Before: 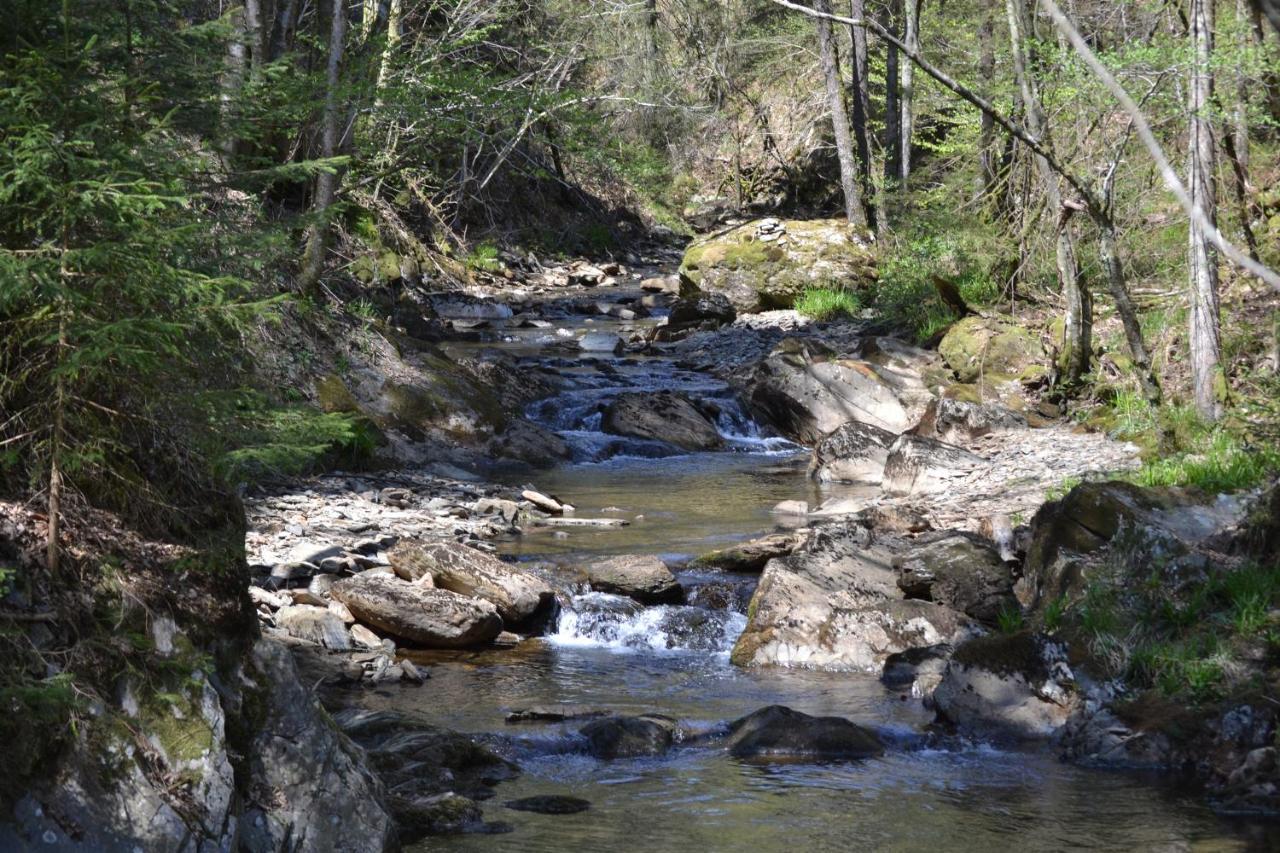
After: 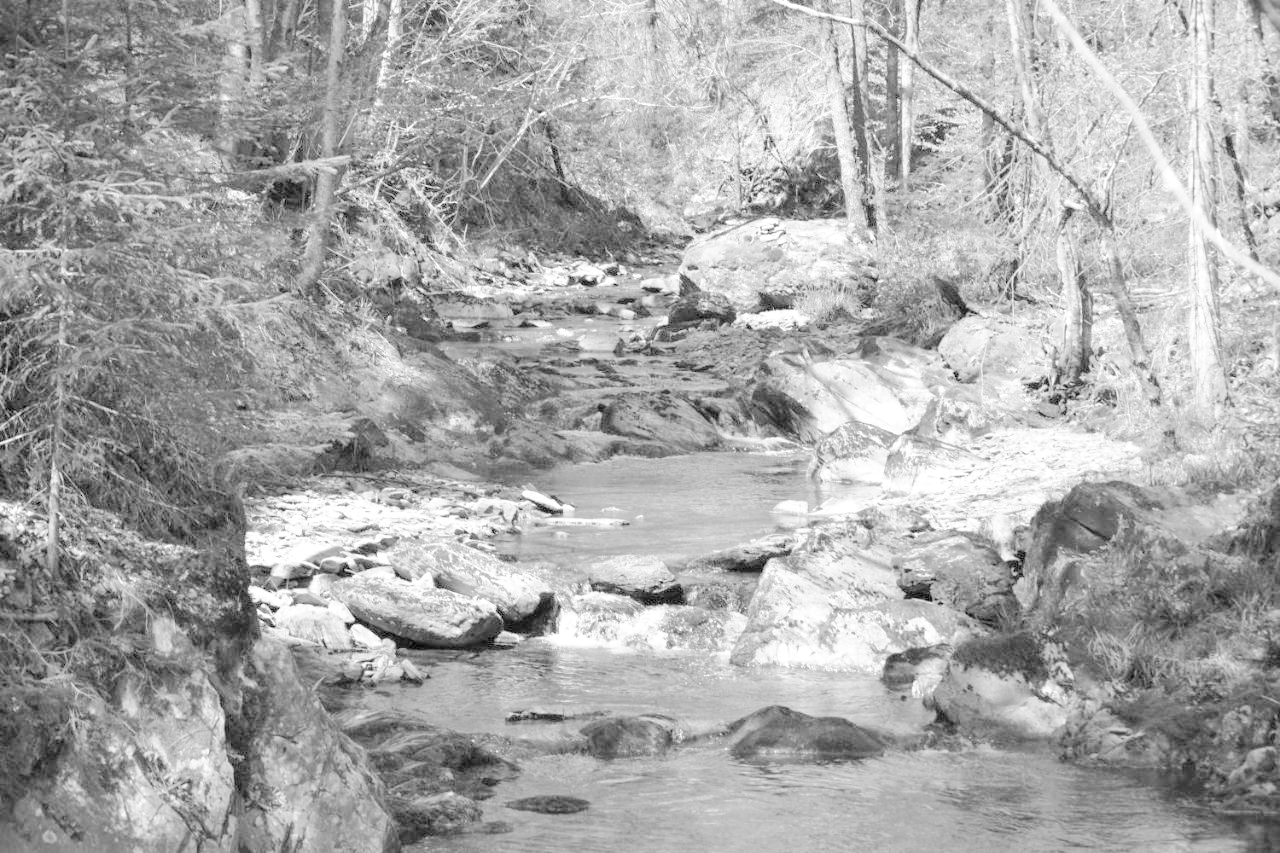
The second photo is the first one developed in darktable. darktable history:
tone curve: curves: ch0 [(0, 0) (0.003, 0) (0.011, 0.002) (0.025, 0.004) (0.044, 0.007) (0.069, 0.015) (0.1, 0.025) (0.136, 0.04) (0.177, 0.09) (0.224, 0.152) (0.277, 0.239) (0.335, 0.335) (0.399, 0.43) (0.468, 0.524) (0.543, 0.621) (0.623, 0.712) (0.709, 0.789) (0.801, 0.871) (0.898, 0.951) (1, 1)], preserve colors none
color look up table: target L [92.43, 75.5, 58.78, 63.66, 80.43, 77.55, 61.18, 53.67, 62.88, 54.28, 31.34, 17.13, 200.64, 100.33, 80.83, 77.55, 57.05, 59.81, 57.05, 49.44, 52.16, 56.4, 53.98, 51.85, 42, 37.3, 34.5, 27.02, 23.57, 89.87, 77.14, 73.56, 68.78, 59.13, 58.09, 66.24, 53.67, 56.1, 49.44, 44.67, 18.73, 25.83, 81.64, 87.74, 78.38, 69.19, 54.89, 47.05, 11.06], target a [-0.004, 0 ×6, 0.003, 0, 0, 0.004, 0.001, 0, 0.001, 0 ×5, 0.001, 0, 0.001, 0, 0, 0.001 ×5, -0.004, 0 ×6, 0.001 ×6, 0 ×4, 0.001, 0.001, 0.001], target b [0.034, 0.003, 0, 0.005, 0.004, 0.005, 0, -0.009, 0, -0.002, -0.01, -0.003, 0, -0.002, 0.004, 0.005, 0, 0, 0, -0.002 ×5, -0.003, -0.003, -0.004, -0.004, -0.004, 0.036, 0.005, 0.003, 0.004, 0, 0, 0.005, -0.002, -0.002, -0.002, -0.003, -0.003, -0.004, 0.004, 0.003, 0.005, 0.004, -0.002, -0.003, -0.002], num patches 49
